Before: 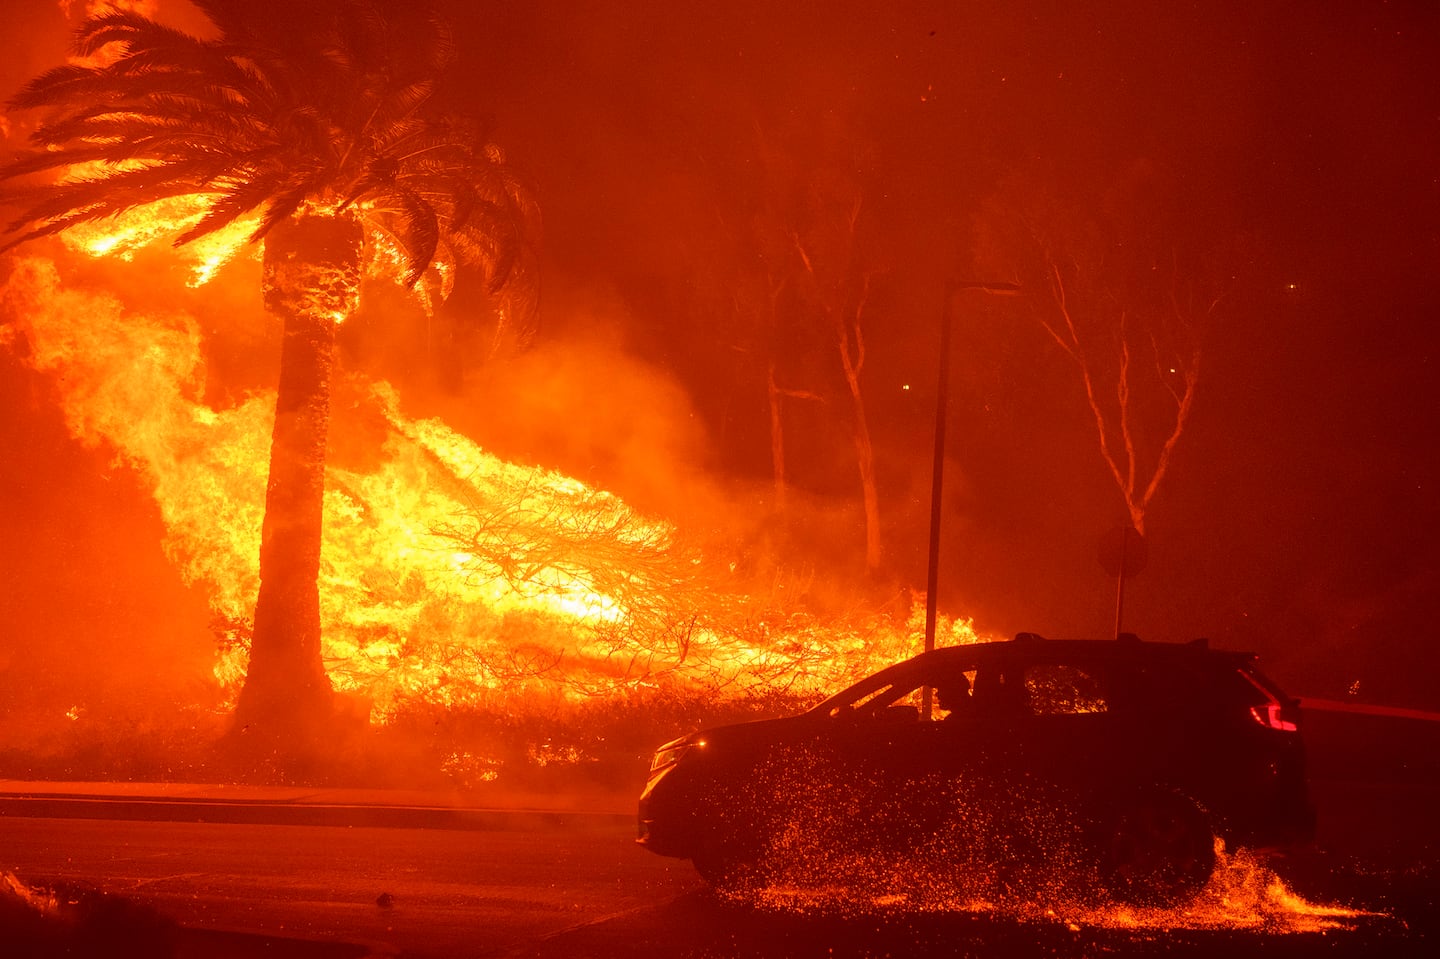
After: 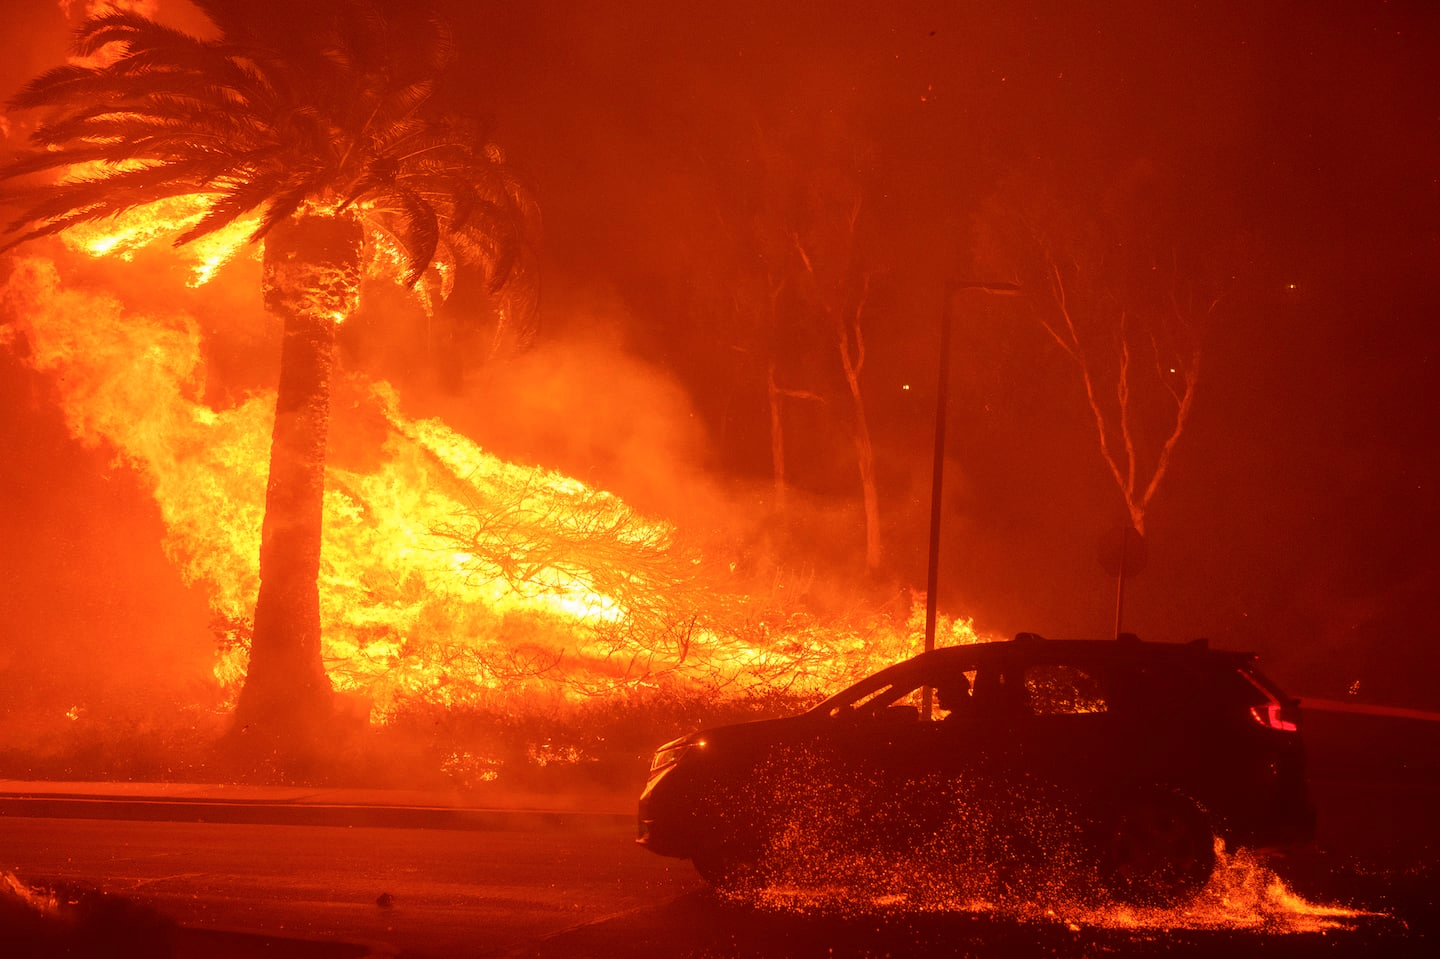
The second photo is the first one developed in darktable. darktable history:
color balance rgb: perceptual saturation grading › global saturation -2.077%, perceptual saturation grading › highlights -7.987%, perceptual saturation grading › mid-tones 7.996%, perceptual saturation grading › shadows 4.099%, global vibrance 25.429%
